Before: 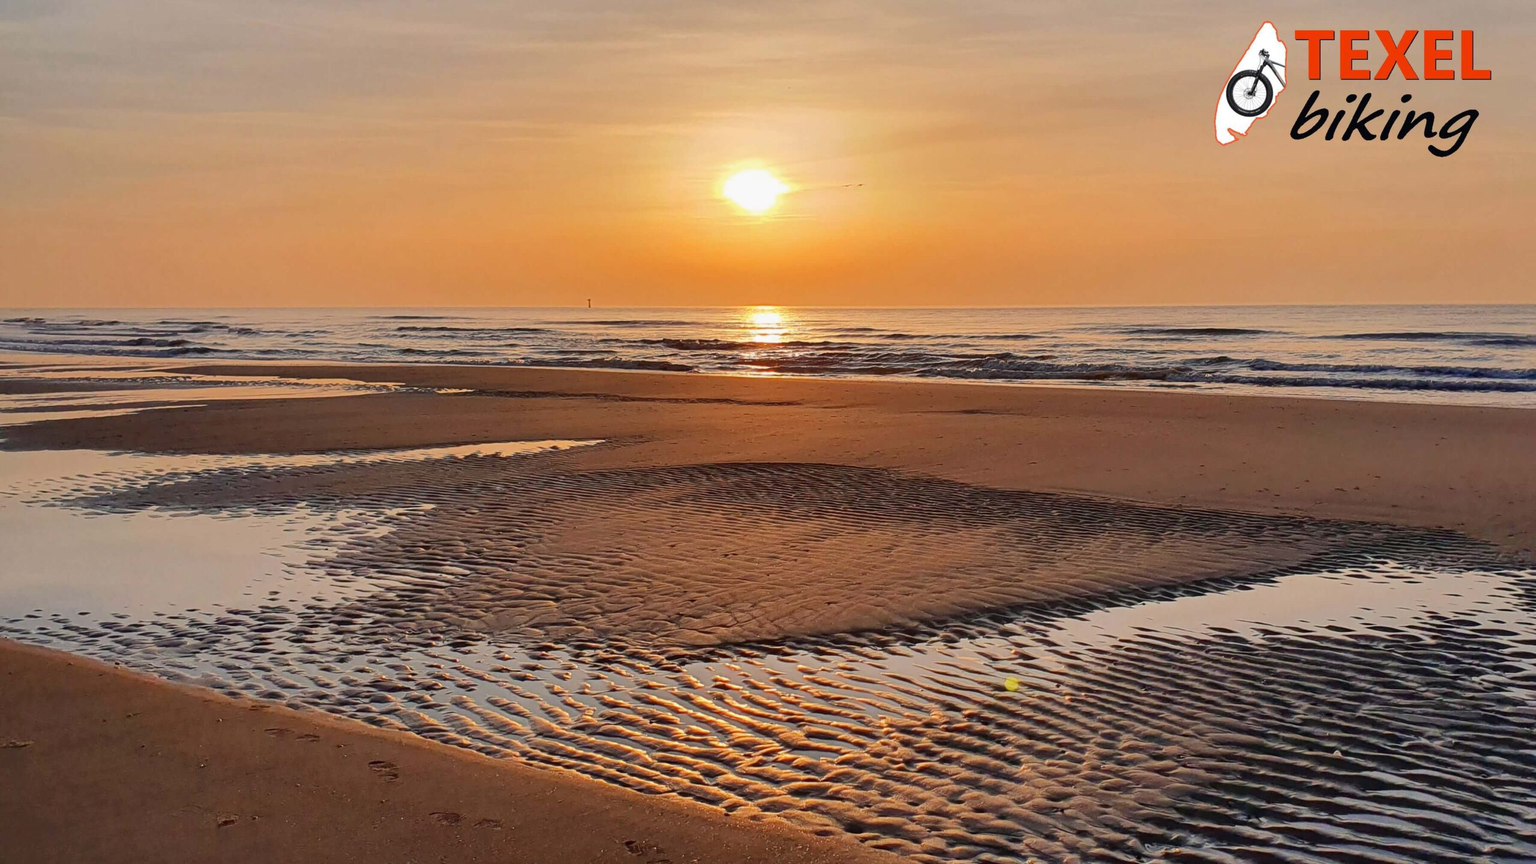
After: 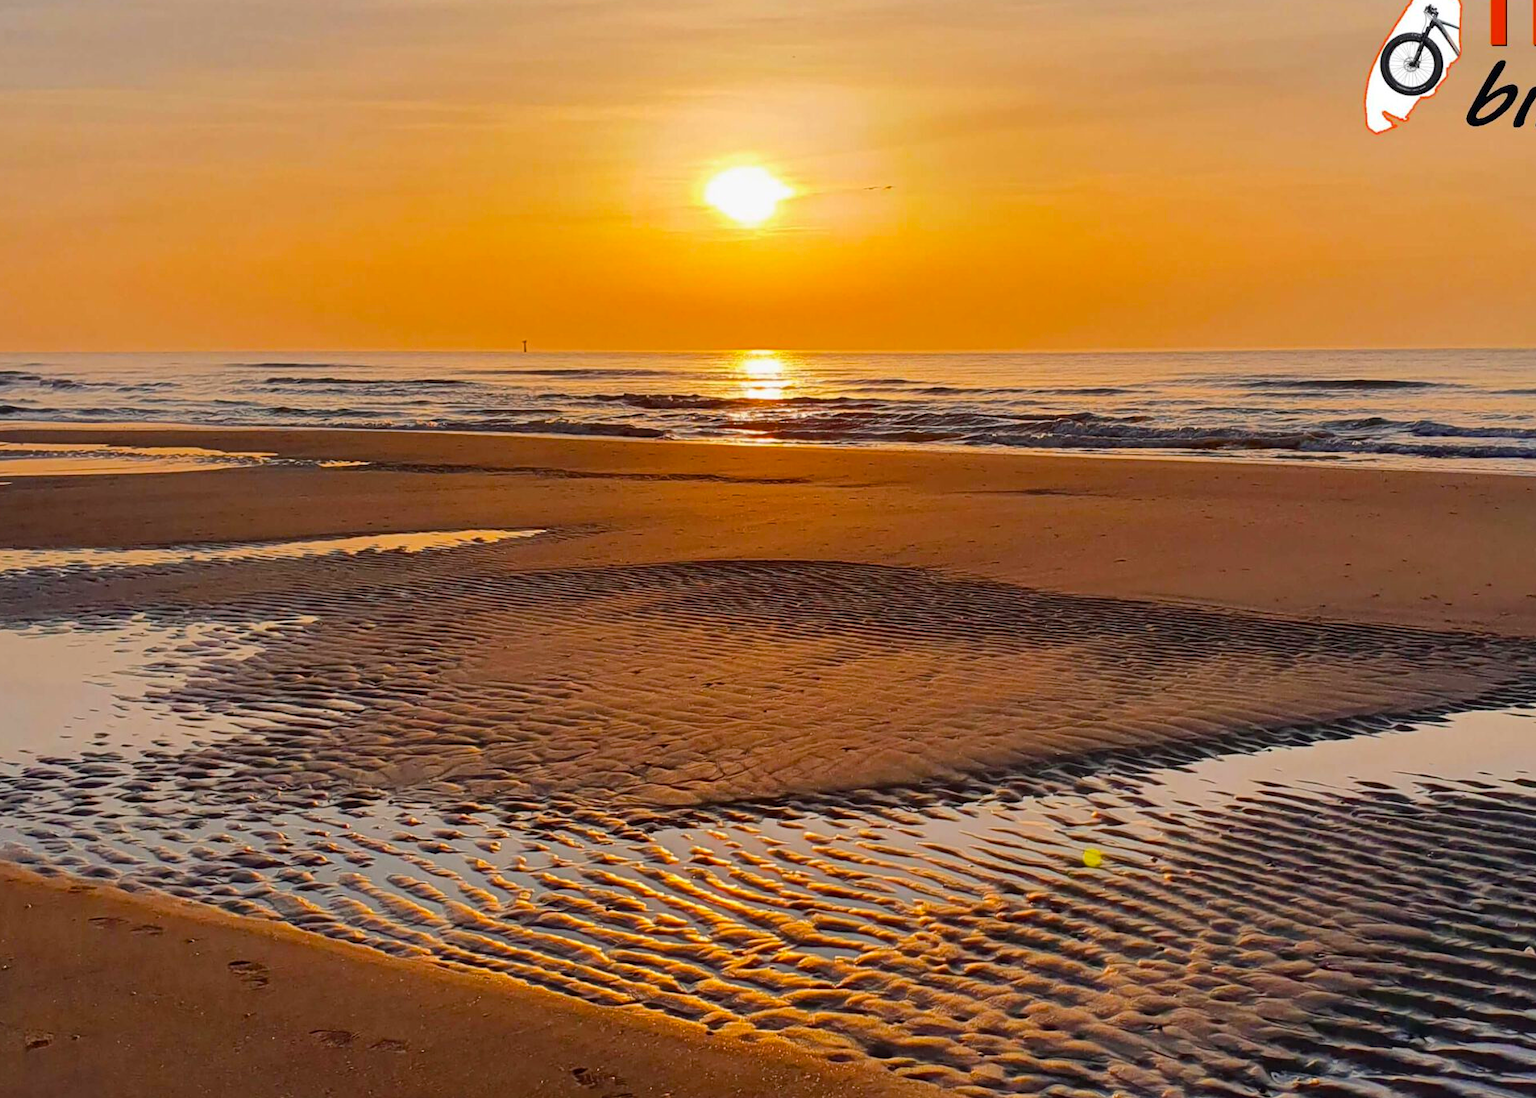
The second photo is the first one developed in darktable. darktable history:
color balance rgb: perceptual saturation grading › global saturation 36.061%
crop and rotate: left 12.952%, top 5.315%, right 12.584%
